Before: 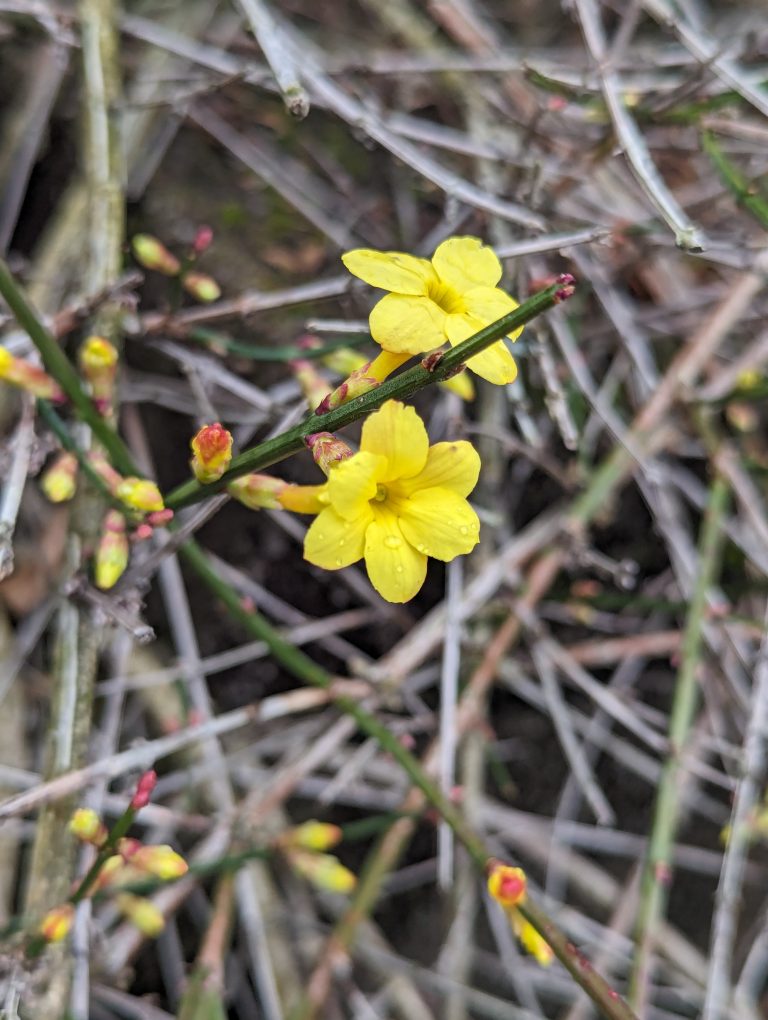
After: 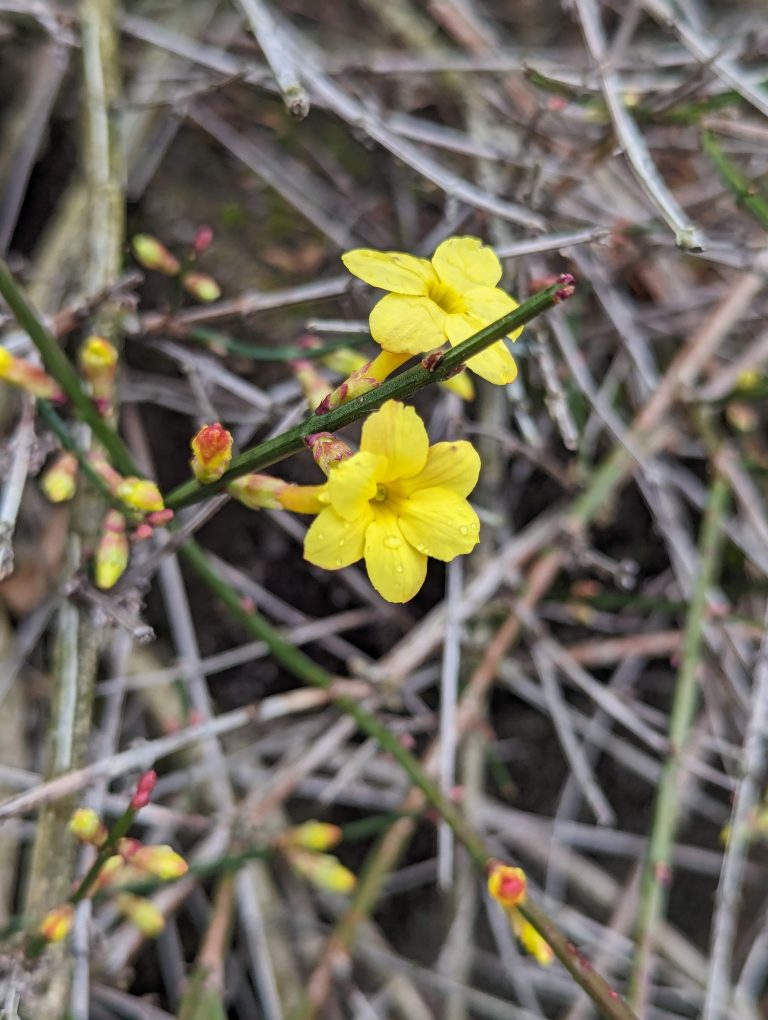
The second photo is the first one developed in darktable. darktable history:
exposure: exposure -0.069 EV, compensate highlight preservation false
